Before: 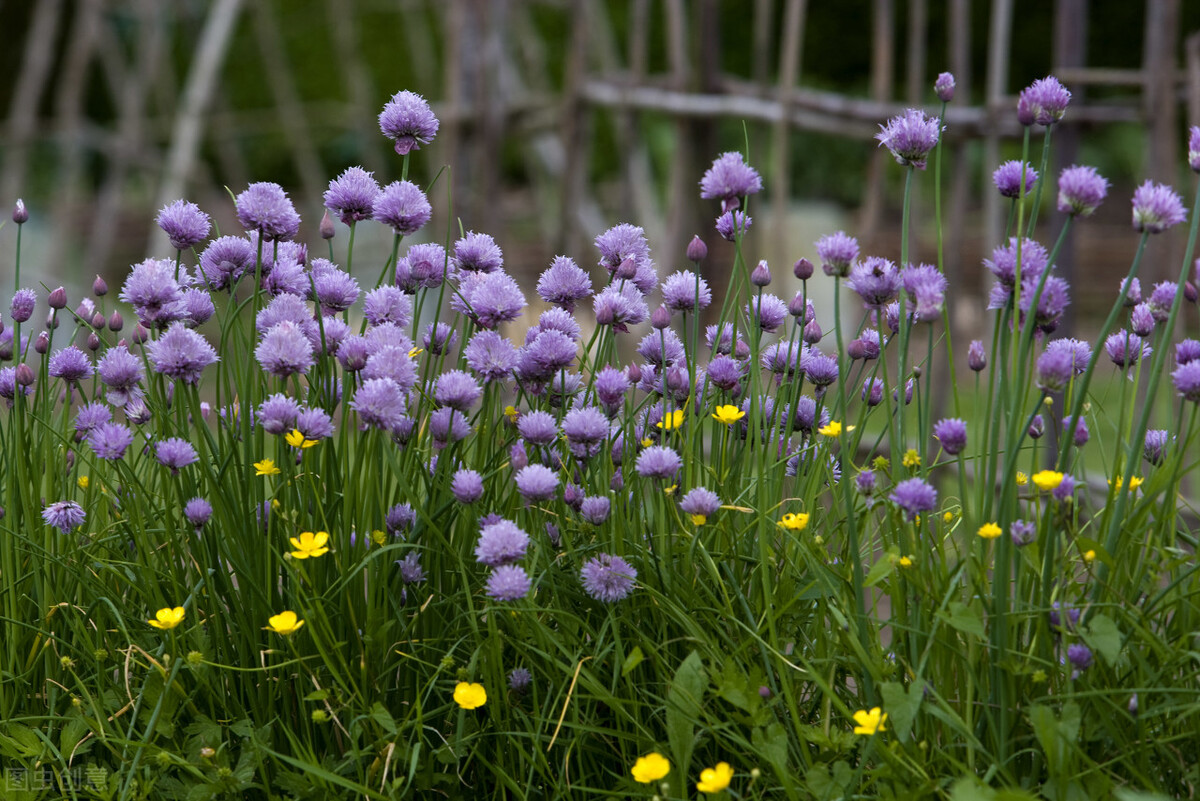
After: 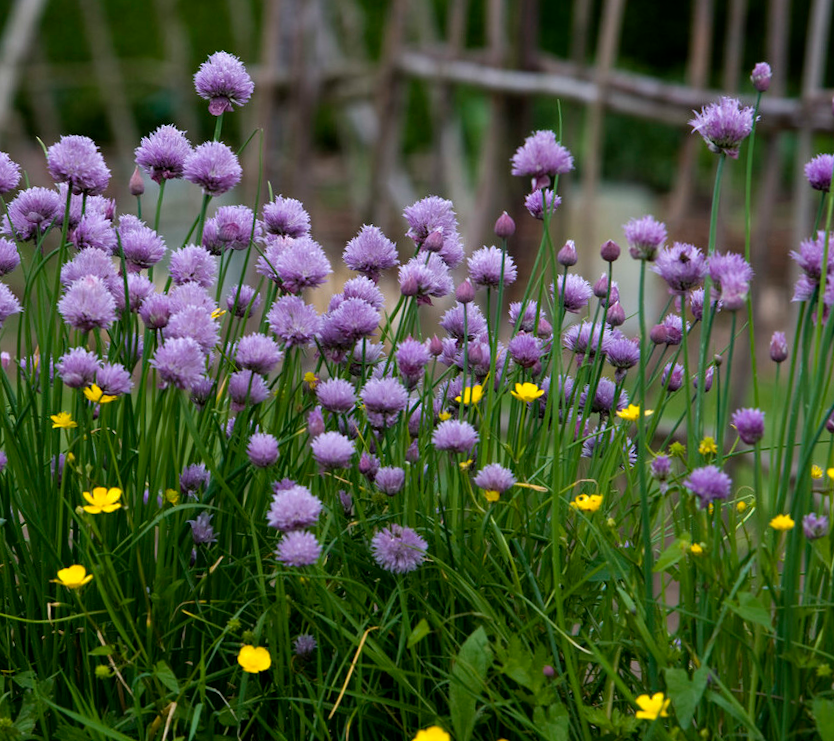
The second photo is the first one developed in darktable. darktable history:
crop and rotate: angle -3.07°, left 14.059%, top 0.041%, right 10.943%, bottom 0.073%
